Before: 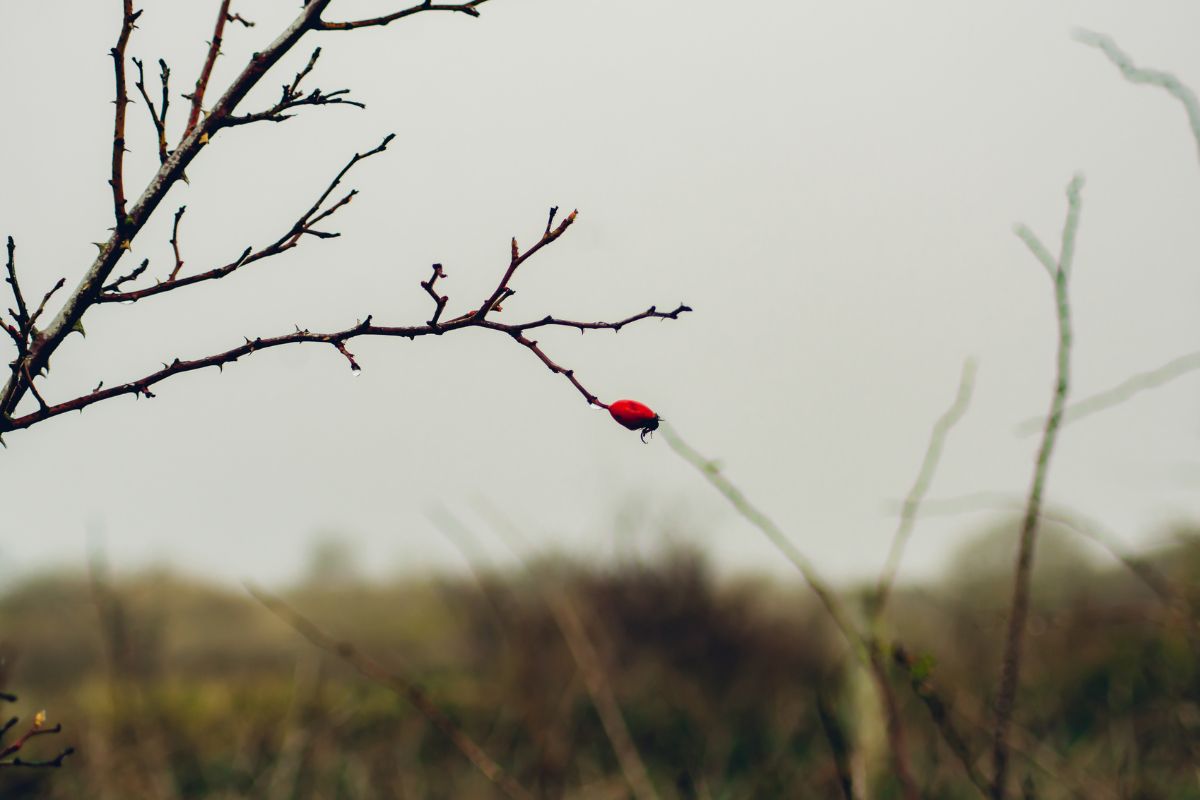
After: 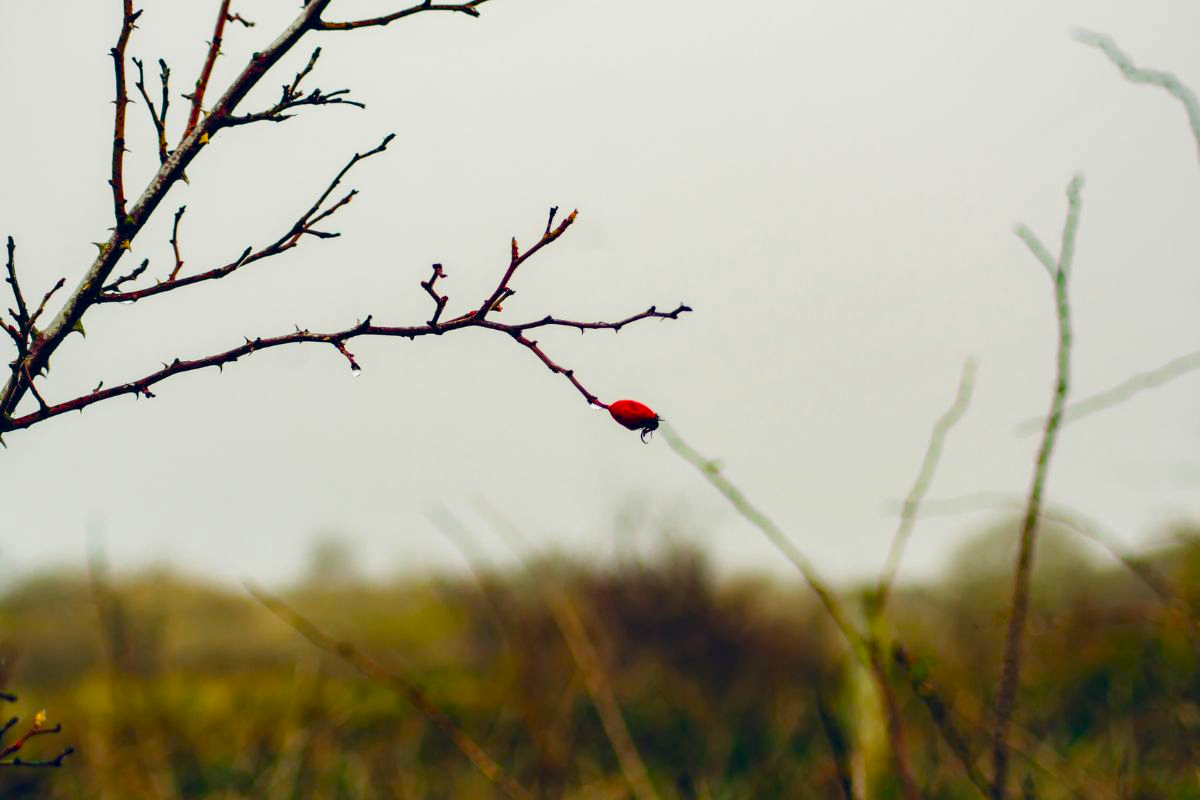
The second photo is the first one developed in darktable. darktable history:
local contrast: highlights 100%, shadows 100%, detail 120%, midtone range 0.2
color balance rgb: perceptual saturation grading › global saturation 45%, perceptual saturation grading › highlights -25%, perceptual saturation grading › shadows 50%, perceptual brilliance grading › global brilliance 3%, global vibrance 3%
